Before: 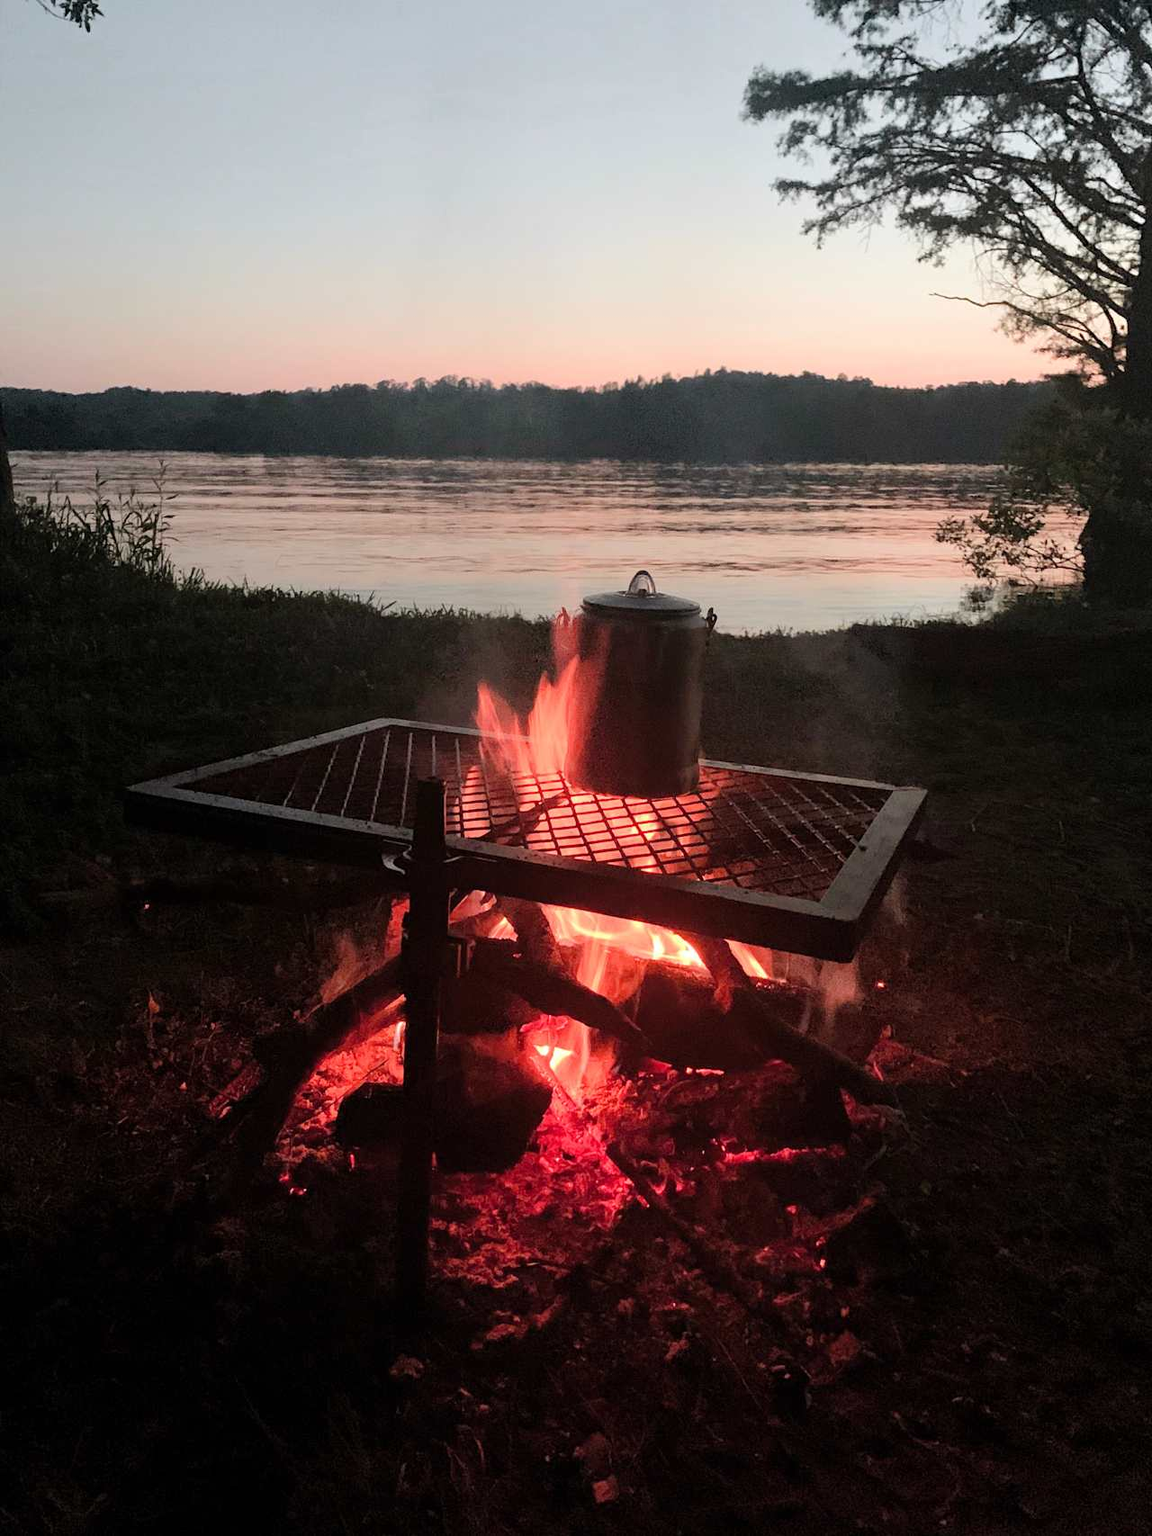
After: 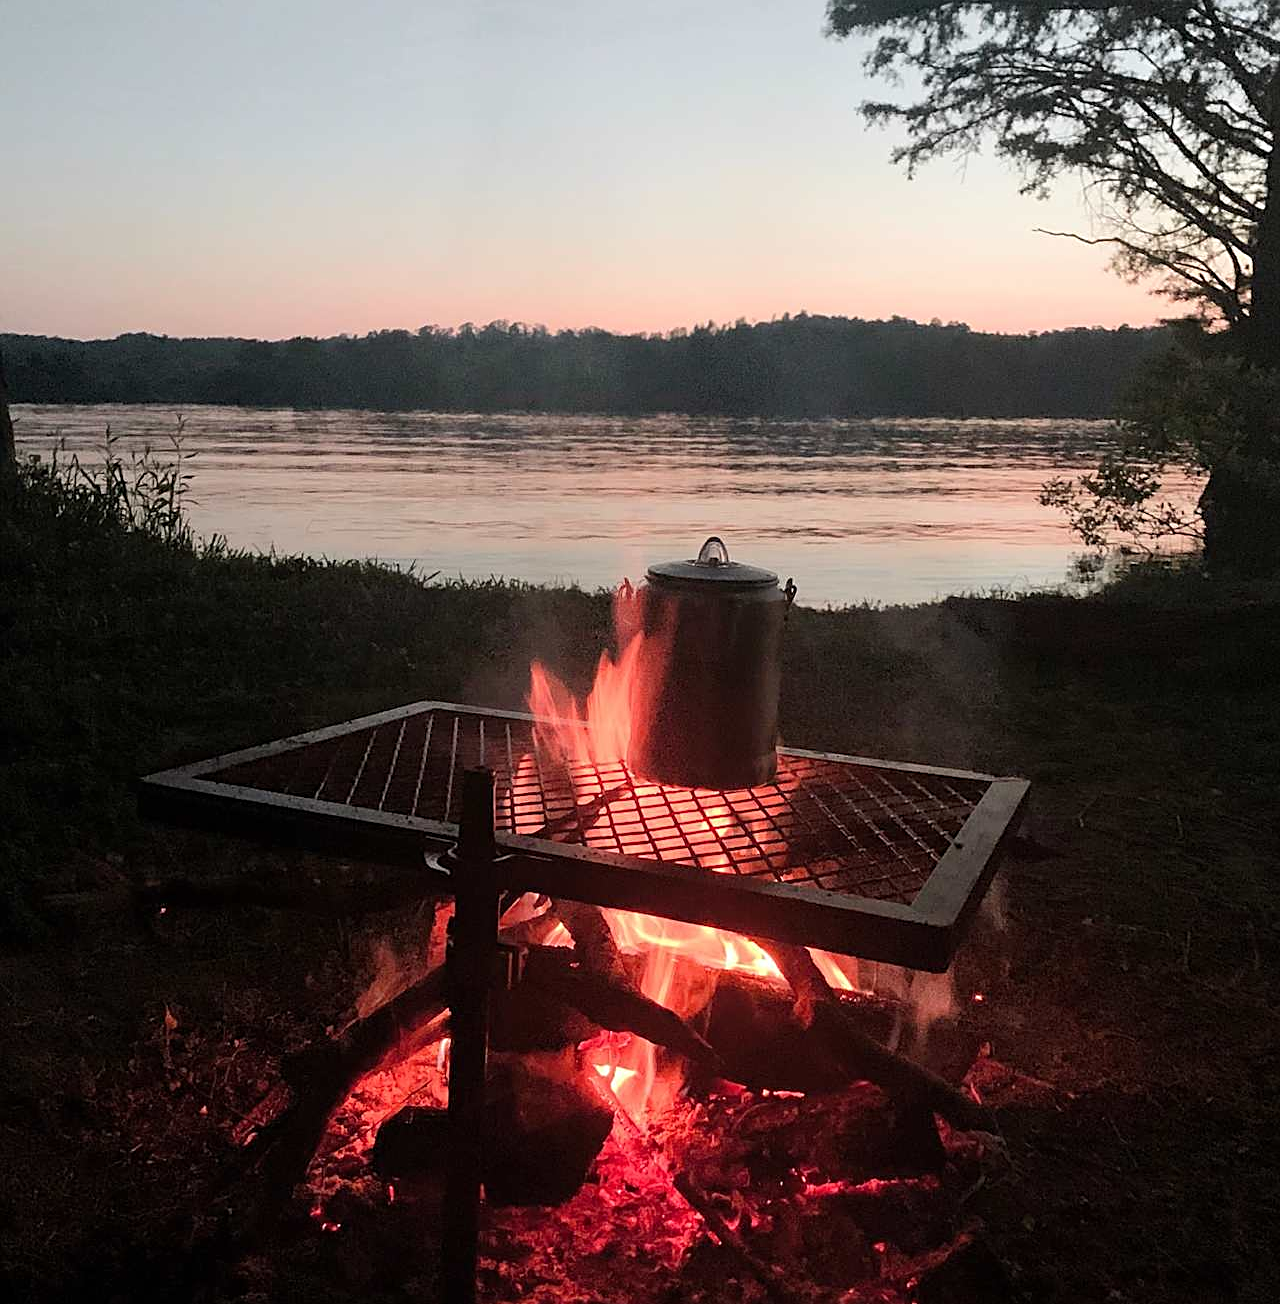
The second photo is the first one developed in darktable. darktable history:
crop: top 5.728%, bottom 17.855%
sharpen: on, module defaults
